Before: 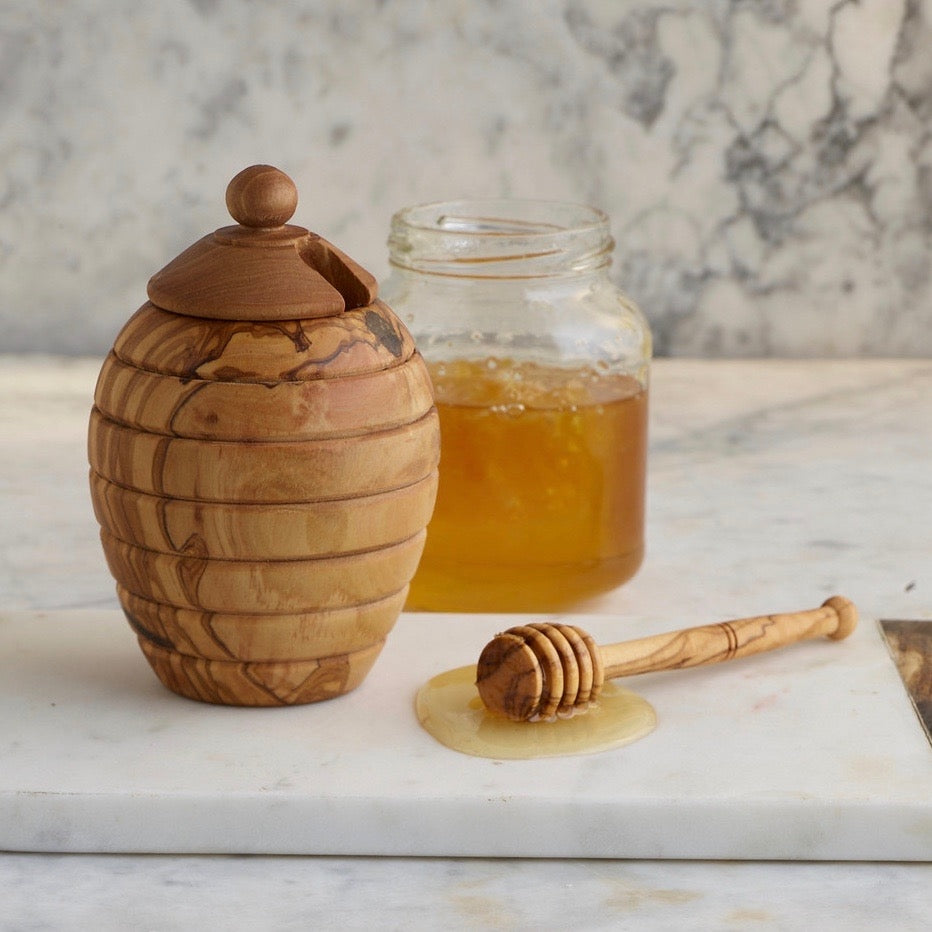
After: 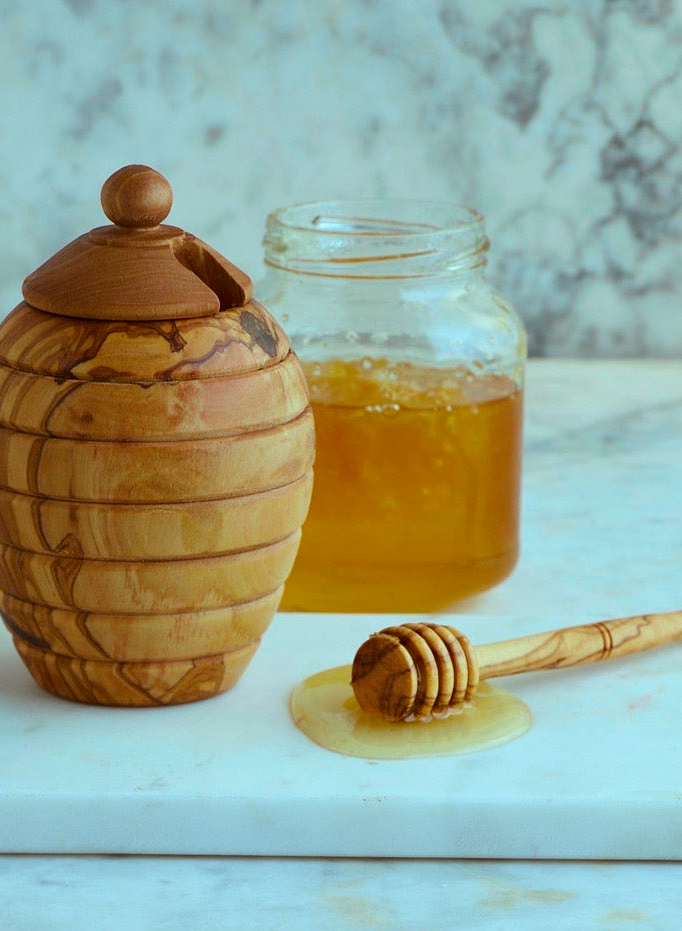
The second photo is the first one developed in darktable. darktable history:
color correction: highlights a* -0.667, highlights b* -9.07
crop: left 13.413%, top 0%, right 13.315%
color balance rgb: highlights gain › chroma 4.049%, highlights gain › hue 202.54°, perceptual saturation grading › global saturation 25.746%, global vibrance 9.892%
contrast brightness saturation: contrast 0.078, saturation 0.018
